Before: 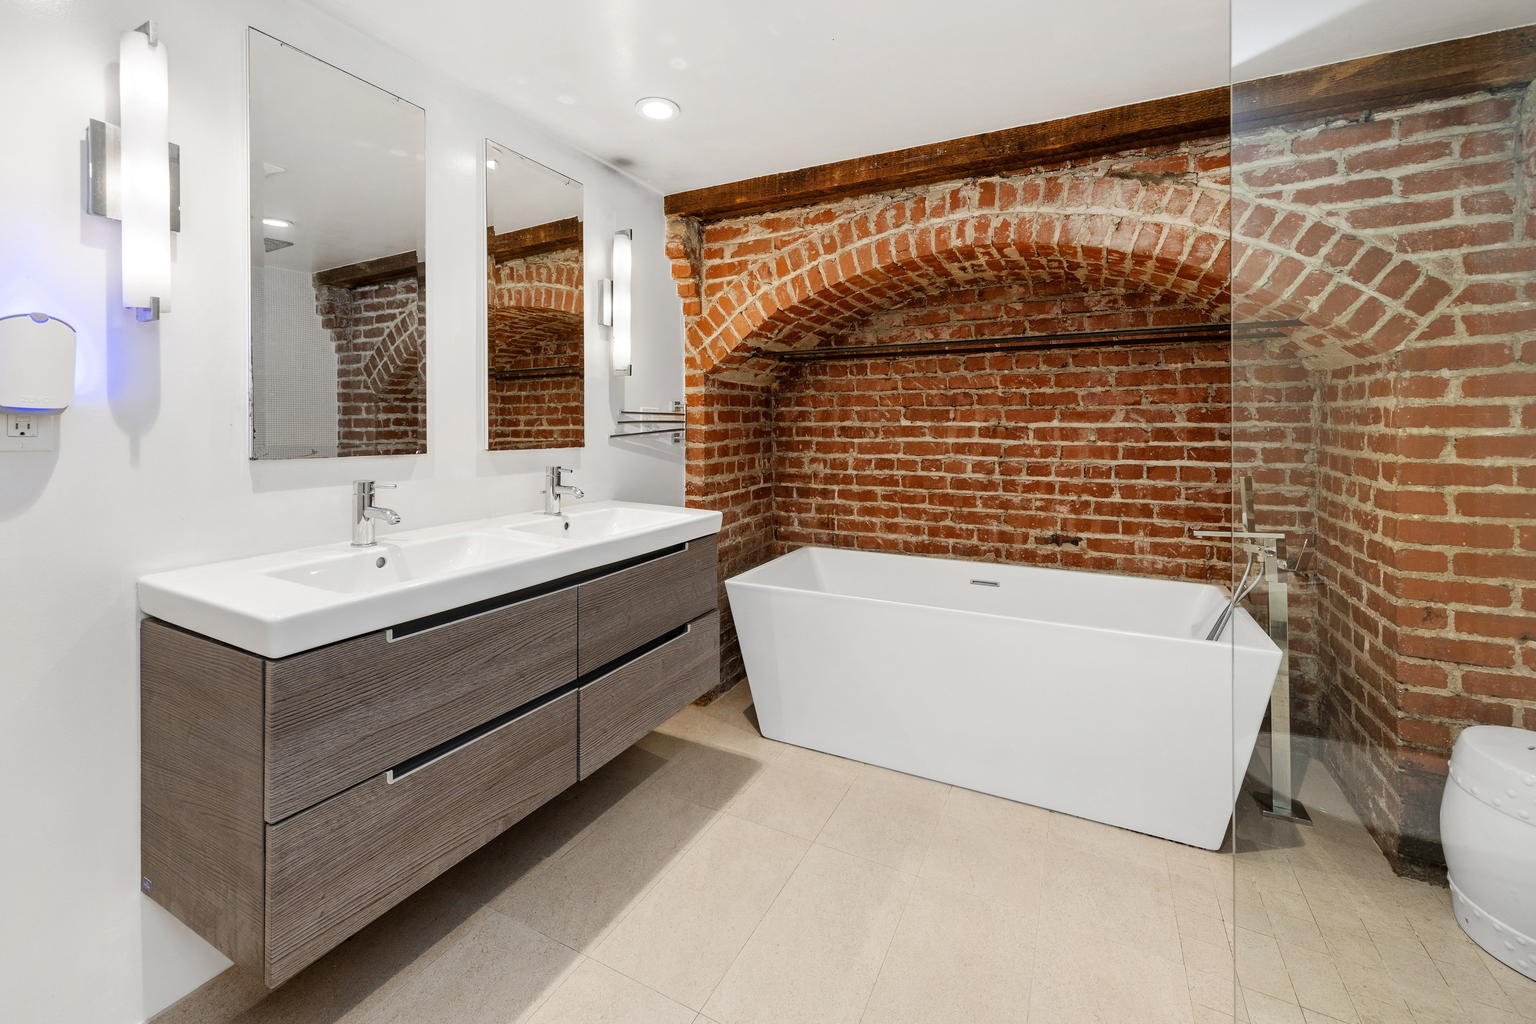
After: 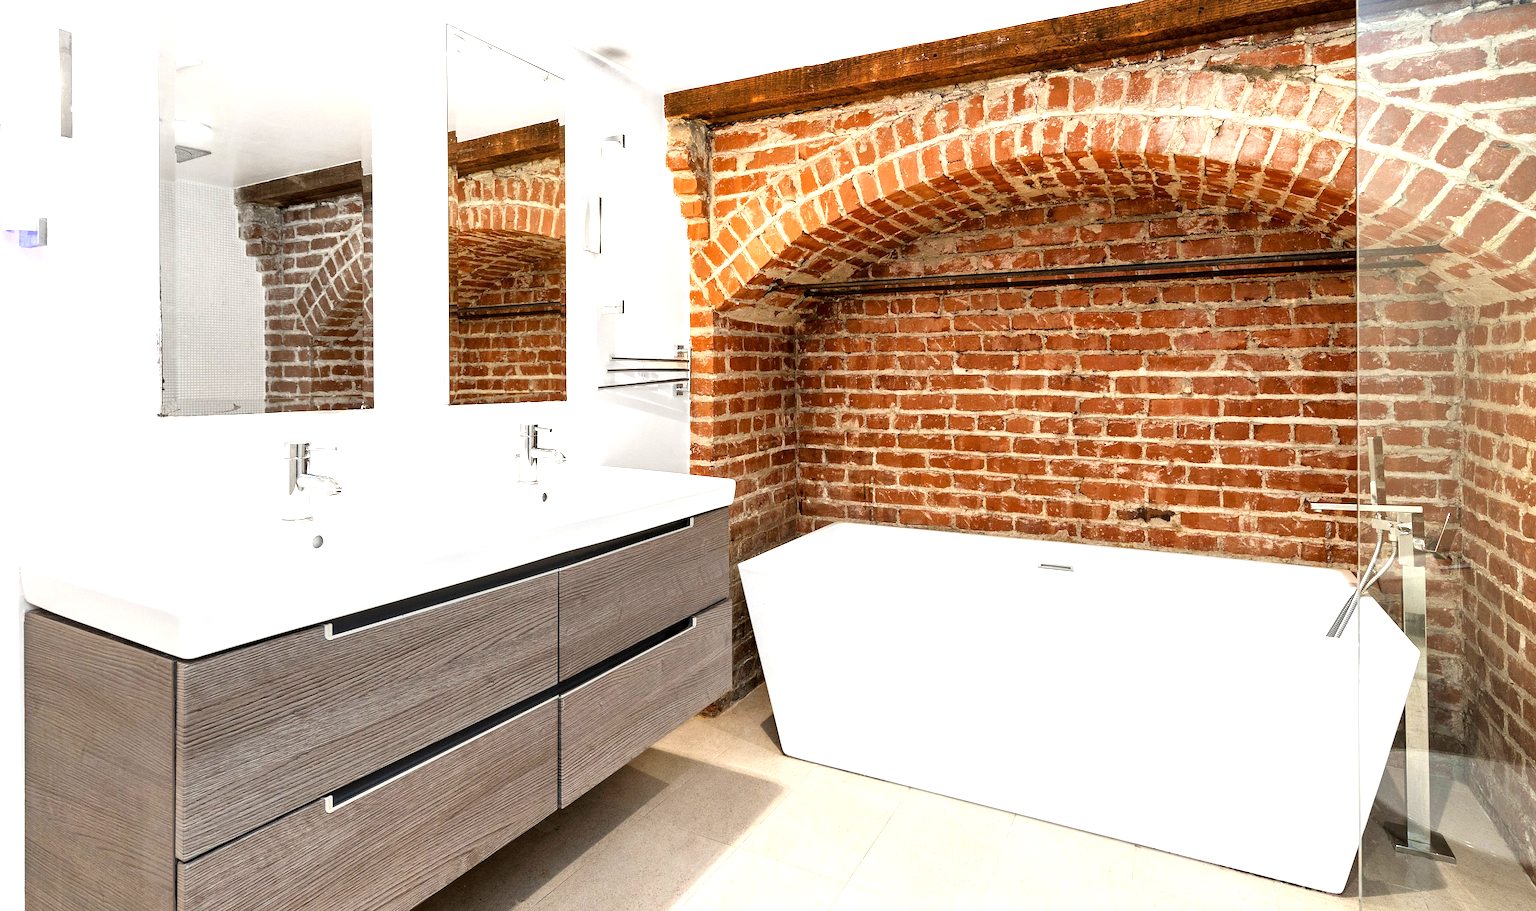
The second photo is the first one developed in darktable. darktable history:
crop: left 7.872%, top 11.658%, right 10.277%, bottom 15.426%
exposure: black level correction 0.001, exposure 1.116 EV, compensate exposure bias true, compensate highlight preservation false
